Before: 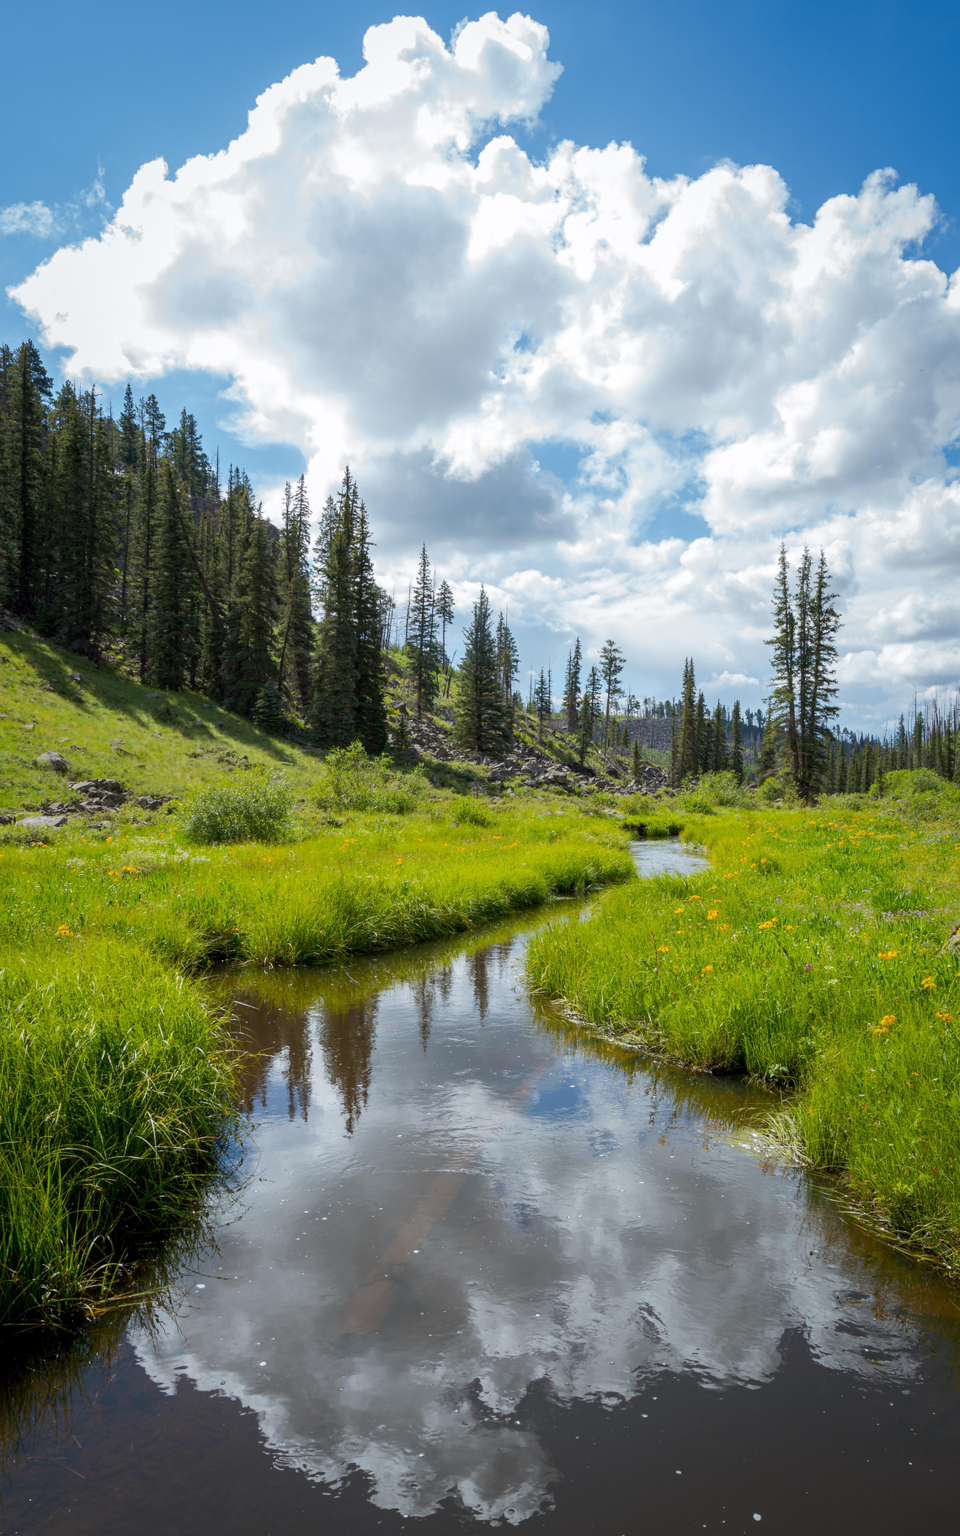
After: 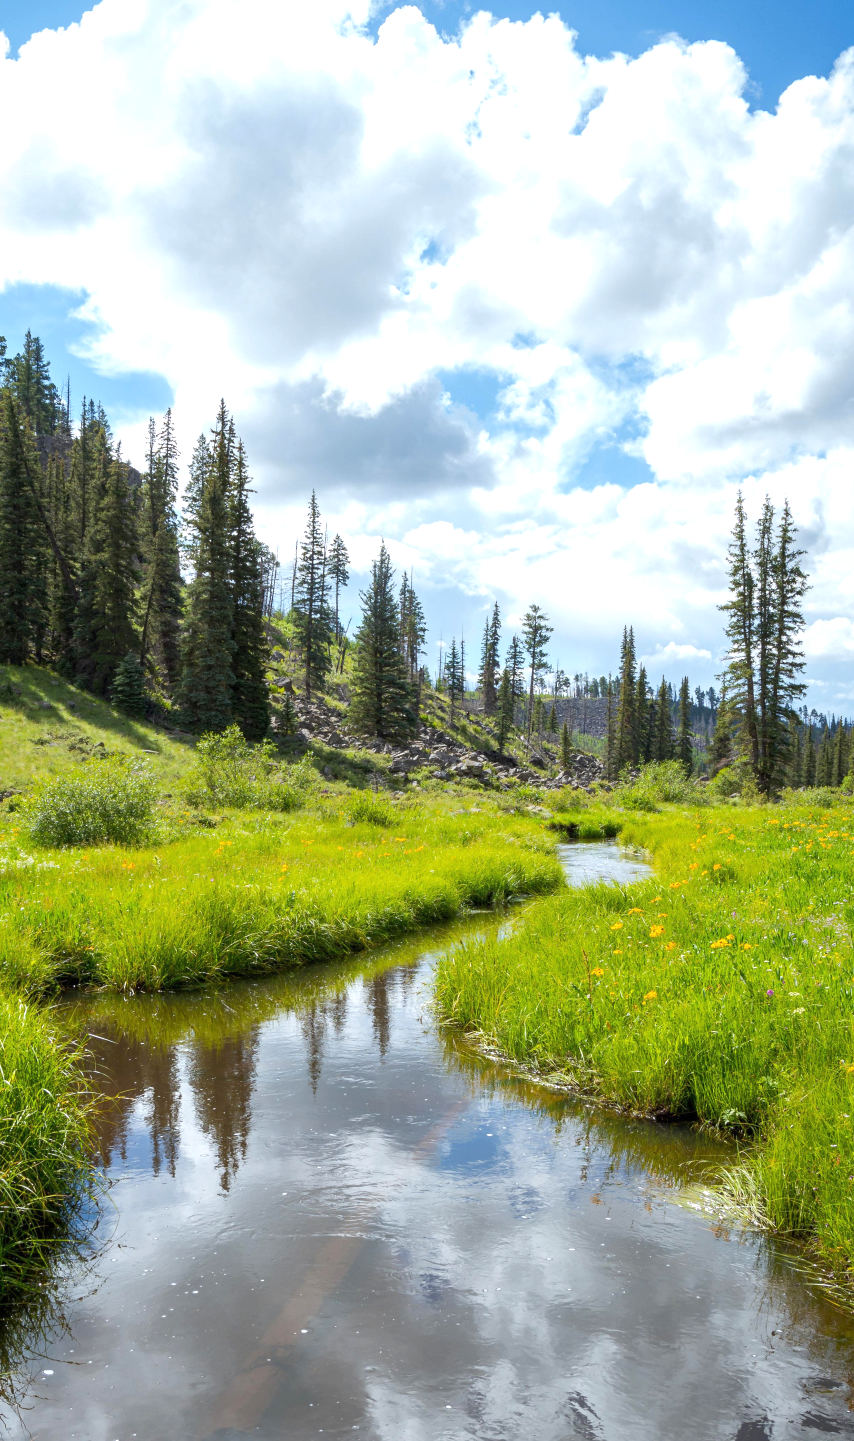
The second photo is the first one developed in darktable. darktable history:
exposure: black level correction 0, exposure 0.499 EV, compensate highlight preservation false
crop: left 16.716%, top 8.54%, right 8.315%, bottom 12.42%
